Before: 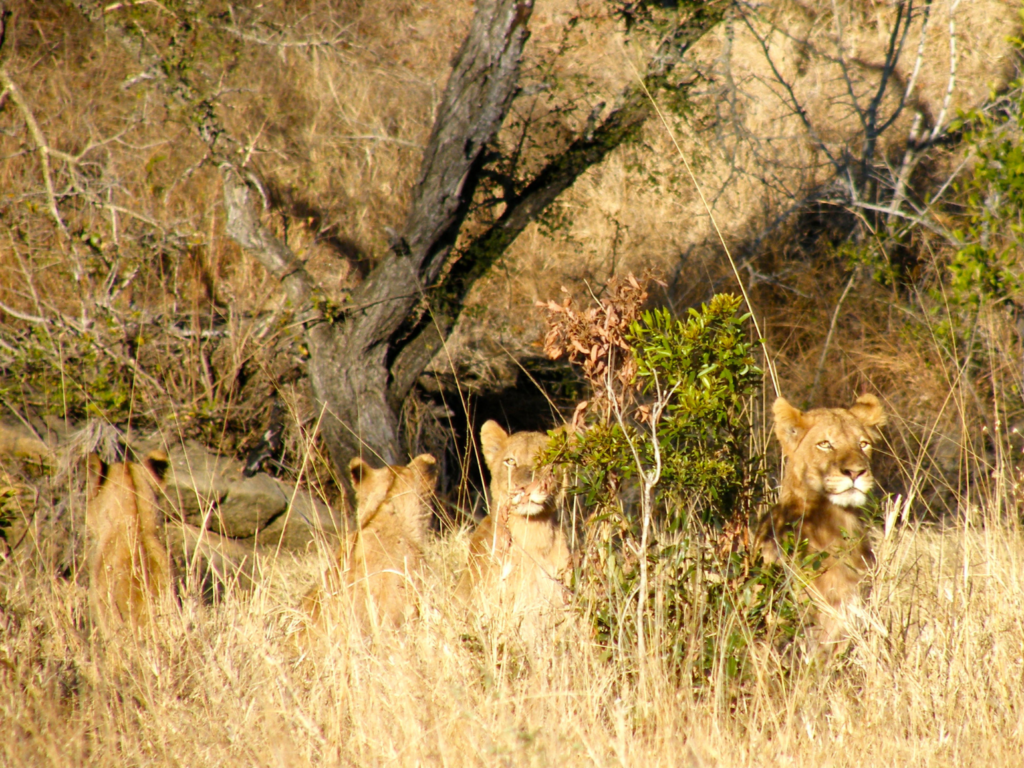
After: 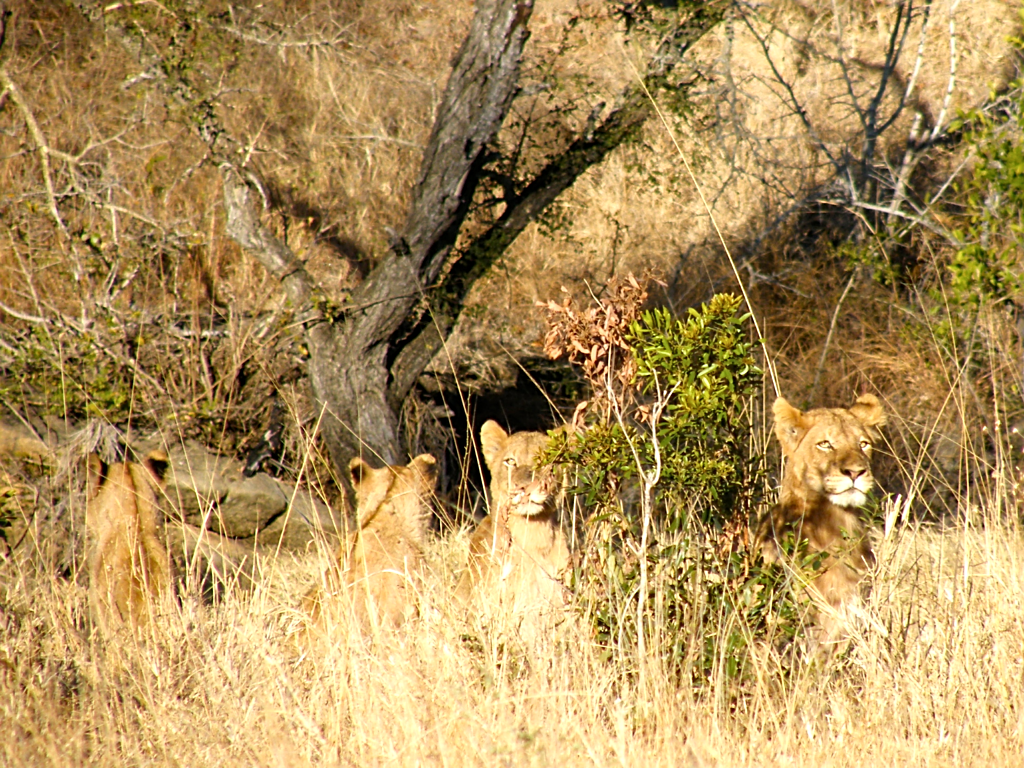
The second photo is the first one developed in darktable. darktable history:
sharpen: on, module defaults
shadows and highlights: shadows -12.5, white point adjustment 4, highlights 28.33
